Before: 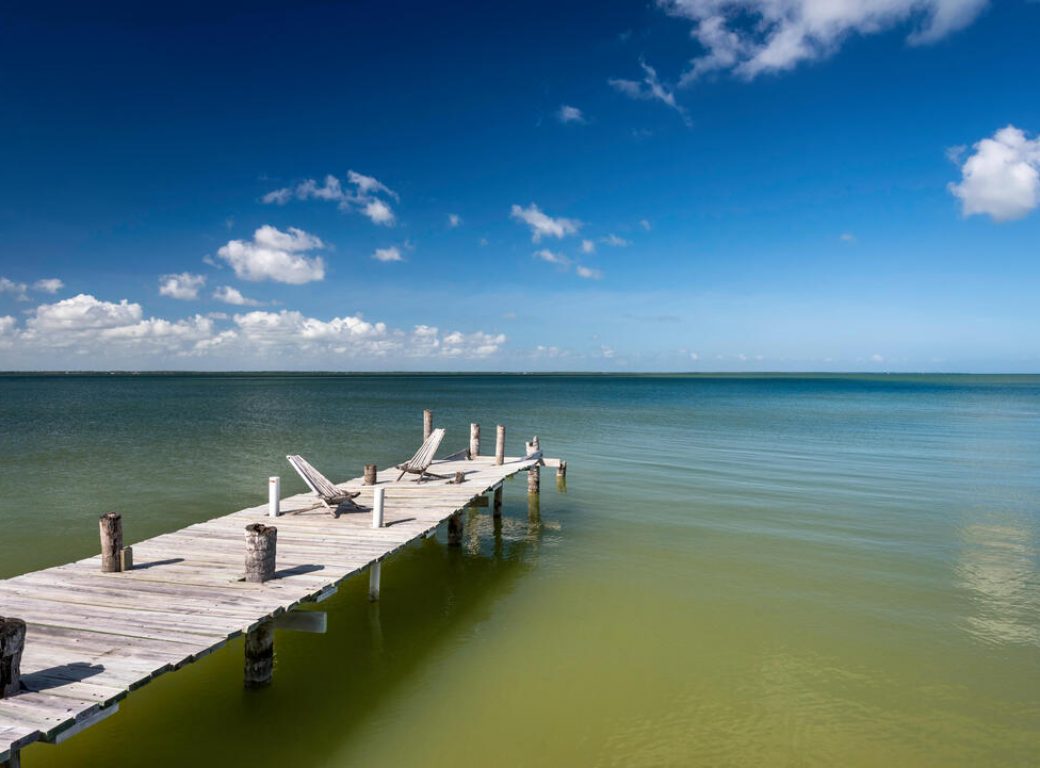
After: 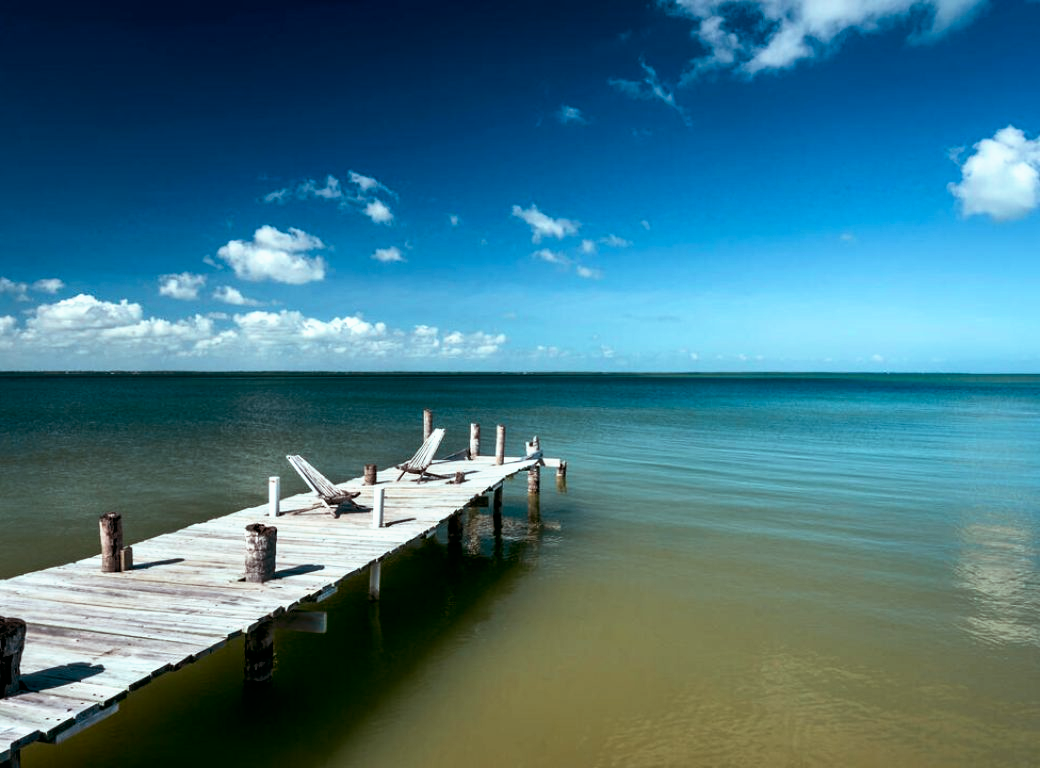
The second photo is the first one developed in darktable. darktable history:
color look up table: target L [88.56, 79.23, 67.41, 64.98, 51.47, 34.05, 198.16, 92.87, 90.31, 75.92, 72.6, 79.91, 64.22, 63.9, 63.77, 65.76, 54.19, 46.92, 49.72, 45.99, 35.88, 29.41, 85.87, 80.45, 80.4, 74.72, 53.17, 49.12, 49.66, 52.49, 44.62, 33.33, 26.6, 23.32, 23.91, 20.75, 17.67, 13.74, 11.53, 10.37, 81.47, 82.08, 81.11, 81.32, 81.32, 72.46, 66.29, 52.6, 45.04], target a [-9.023, -6.762, -17.91, -47.12, -39.51, -11, 0, -0.001, -9.677, 12.08, 11.6, -2.538, 35.97, 26.69, 15.95, -4.721, 36.41, 43.74, 41.02, 40.46, 35.56, 11.34, -9.62, -2.844, -6.696, -6.245, 0.883, 36.85, 21.18, -7.899, -0.645, 5.457, -0.971, 10.55, 10.62, -3.02, -3.873, -3.789, -4.414, -9.623, -8.969, -15.25, -9.604, -12.38, -11.42, -40.2, -27.08, -17.97, -11.81], target b [-3.768, -3.198, 42.22, 16.54, 20.37, 13.63, 0.001, 0.005, -3.476, 61.04, 58.57, -2.038, 52.78, 54.63, 11.96, -2.727, 47.31, 29.2, 5.564, 21.68, 24.18, 10.94, -3.357, -2.778, -3.471, -2.699, -23.27, -4.045, -22.71, -43.88, -1.824, -42.48, -2.115, -9.452, -37.38, -0.792, -2.013, -1.913, -1.031, -1.773, -4.288, -7.886, -5.514, -6.34, -8.586, -9.902, -28.22, -29.3, -24.68], num patches 49
tone curve: curves: ch0 [(0, 0) (0.003, 0) (0.011, 0.001) (0.025, 0.003) (0.044, 0.004) (0.069, 0.007) (0.1, 0.01) (0.136, 0.033) (0.177, 0.082) (0.224, 0.141) (0.277, 0.208) (0.335, 0.282) (0.399, 0.363) (0.468, 0.451) (0.543, 0.545) (0.623, 0.647) (0.709, 0.756) (0.801, 0.87) (0.898, 0.972) (1, 1)], preserve colors none
